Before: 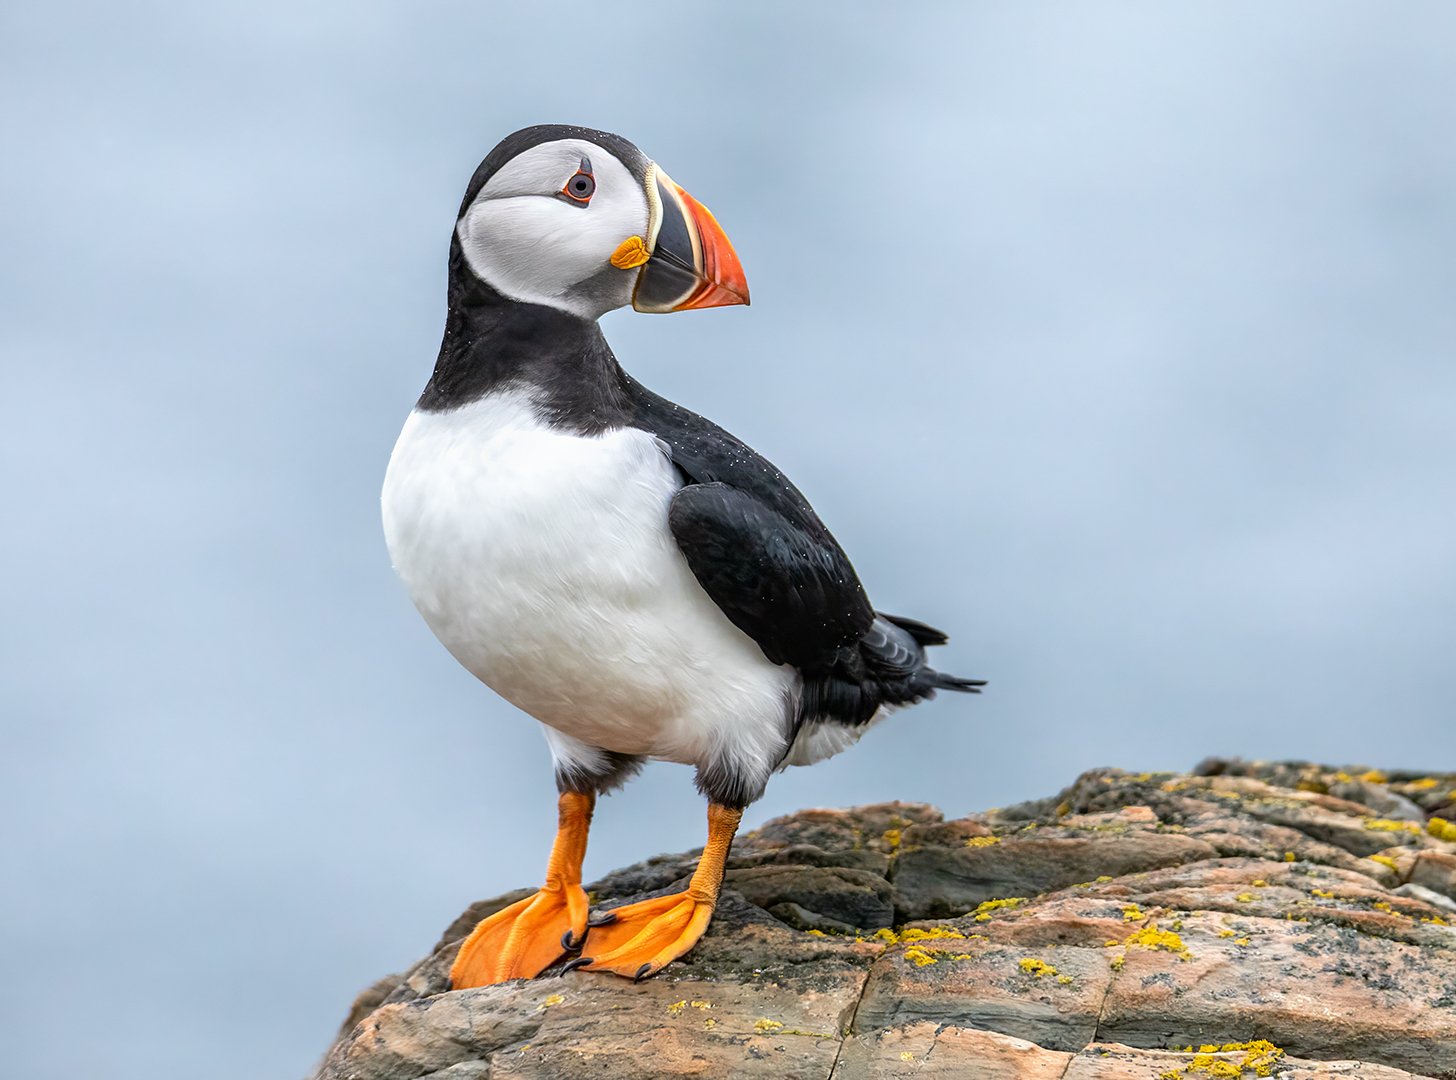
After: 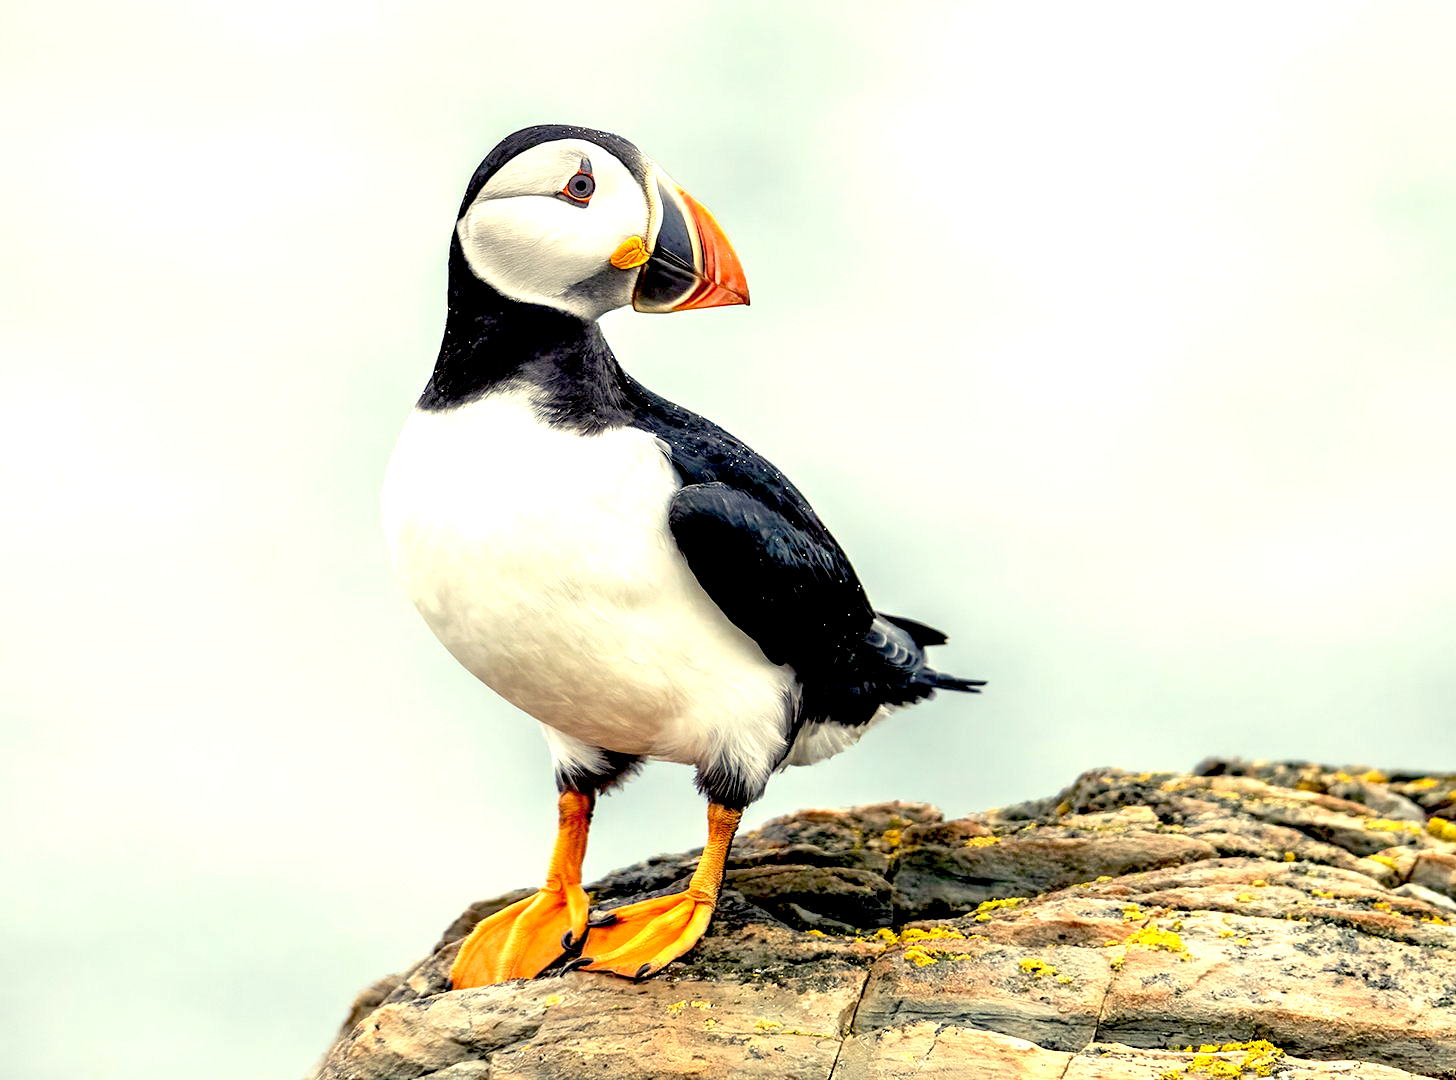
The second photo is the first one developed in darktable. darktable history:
exposure: black level correction 0.035, exposure 0.9 EV, compensate highlight preservation false
color balance rgb: shadows lift › chroma 2%, shadows lift › hue 263°, highlights gain › chroma 8%, highlights gain › hue 84°, linear chroma grading › global chroma -15%, saturation formula JzAzBz (2021)
